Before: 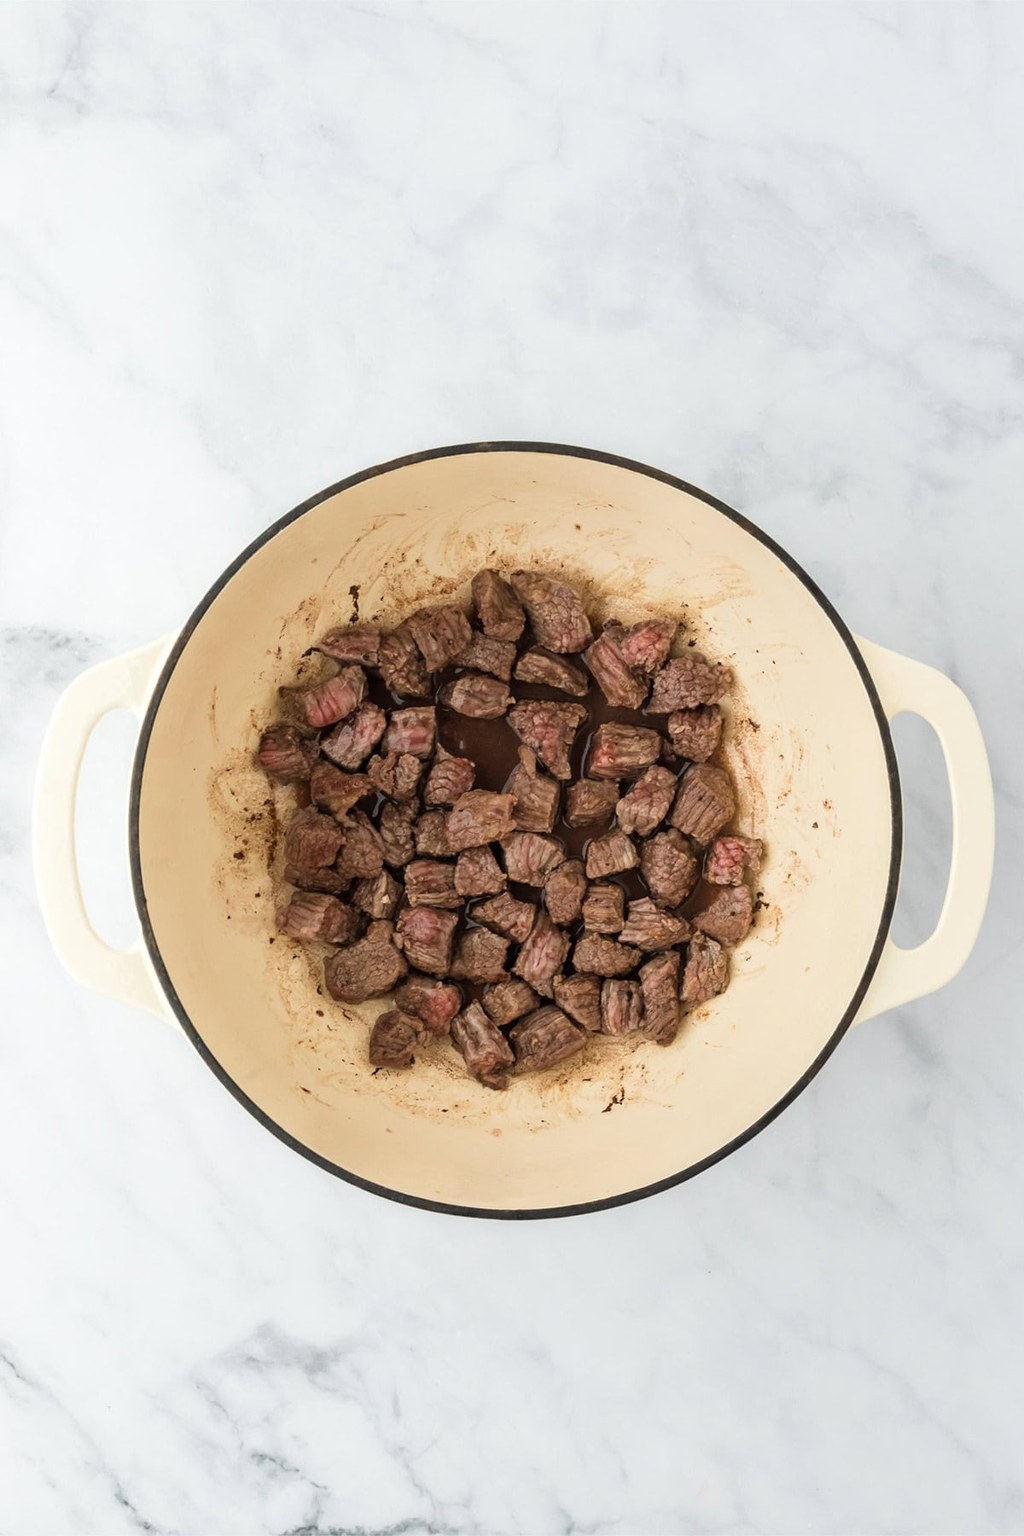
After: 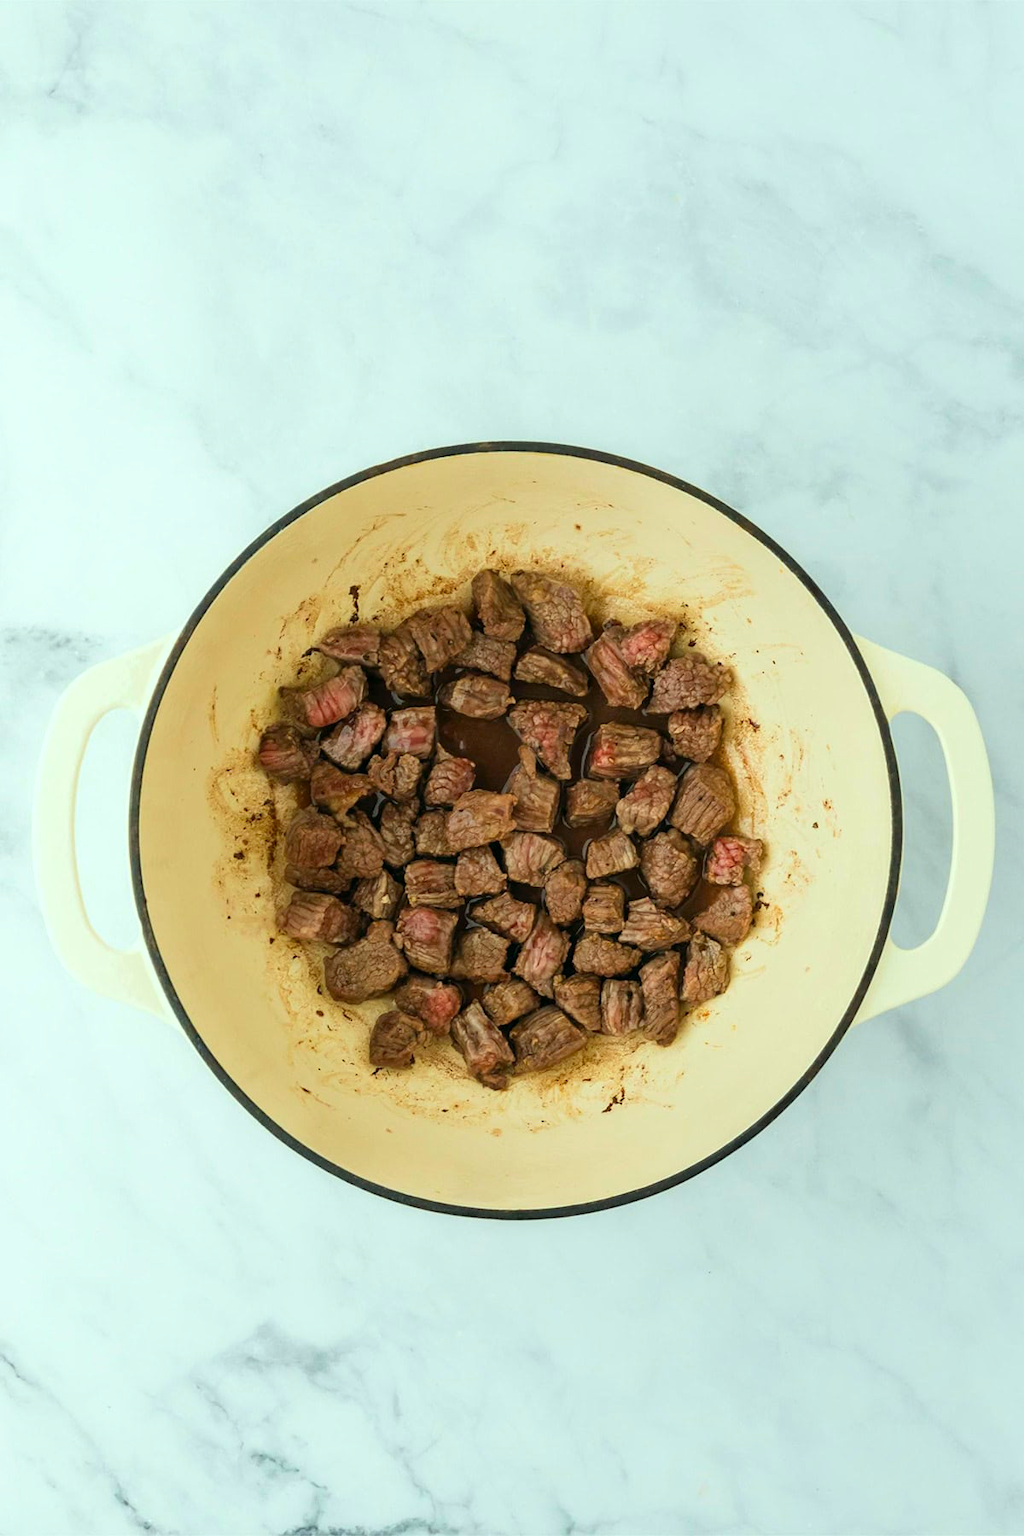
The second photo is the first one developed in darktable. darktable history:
color correction: highlights a* -7.47, highlights b* 1.1, shadows a* -3.73, saturation 1.42
